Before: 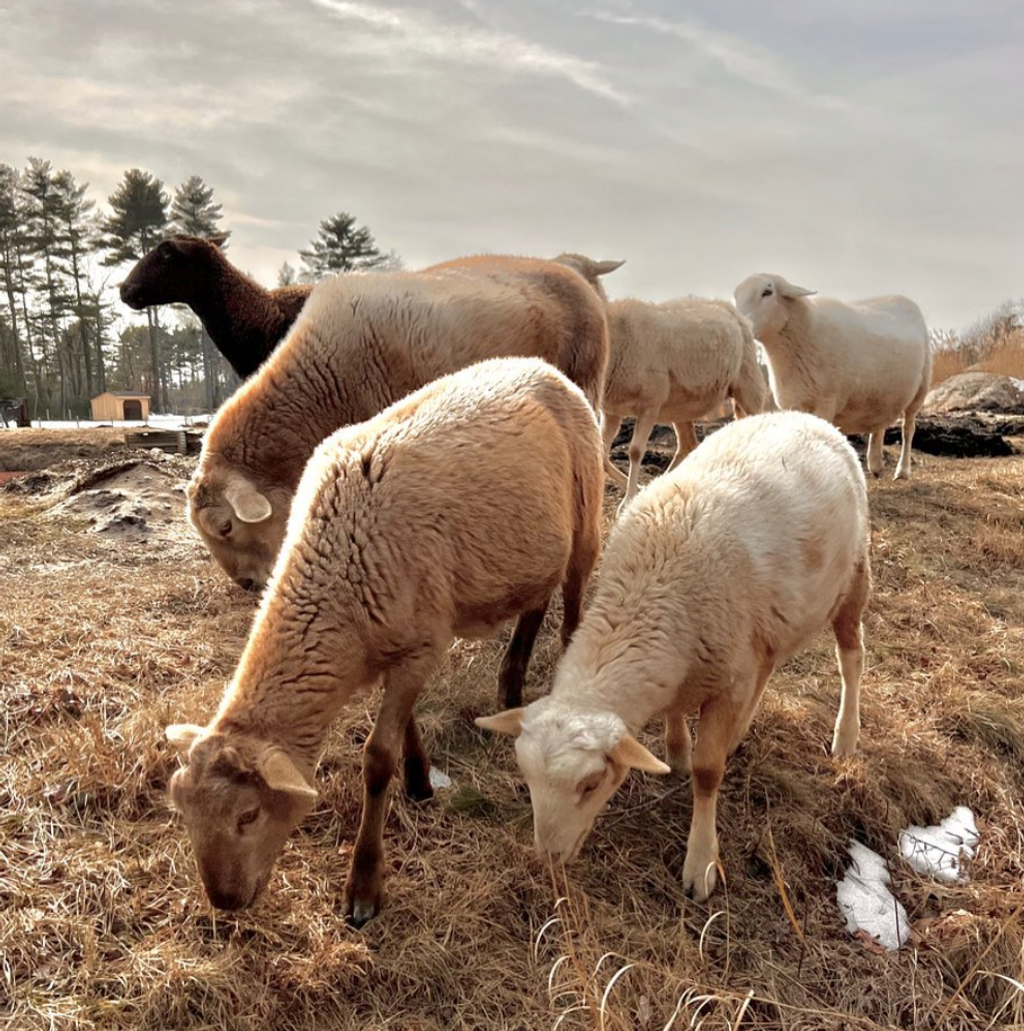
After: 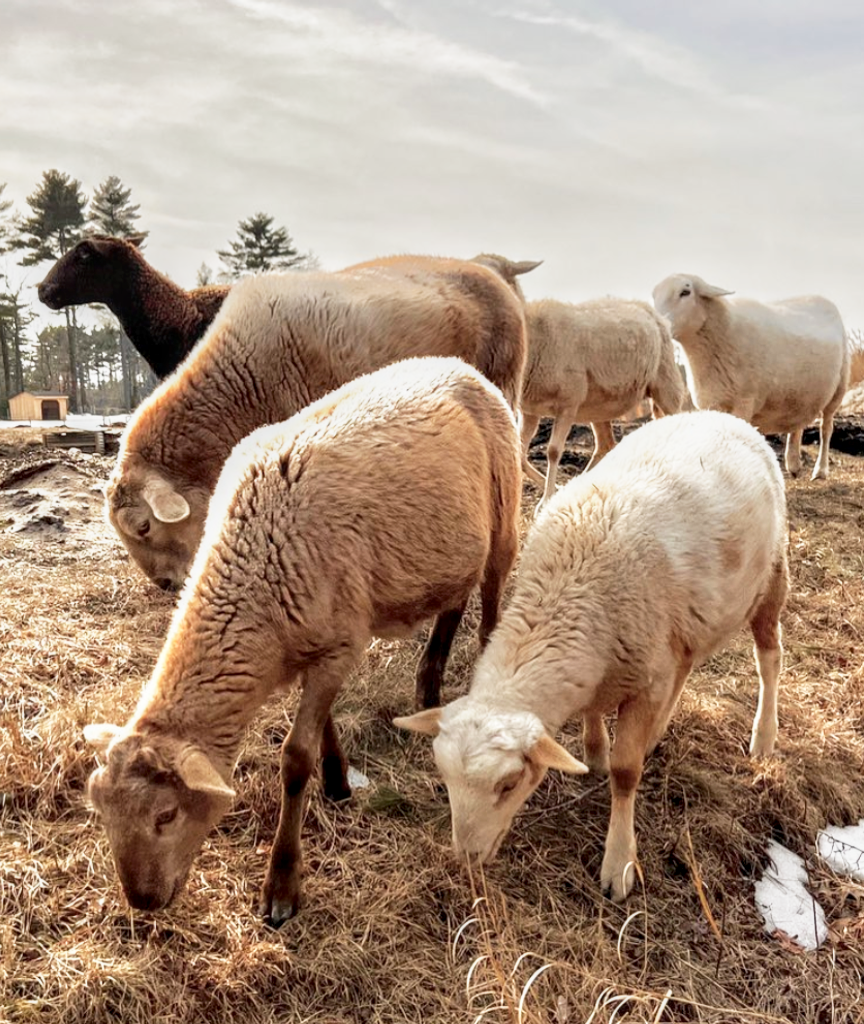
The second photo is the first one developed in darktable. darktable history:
base curve: curves: ch0 [(0, 0) (0.088, 0.125) (0.176, 0.251) (0.354, 0.501) (0.613, 0.749) (1, 0.877)], preserve colors none
tone equalizer: on, module defaults
local contrast: detail 130%
crop: left 8.026%, right 7.374%
